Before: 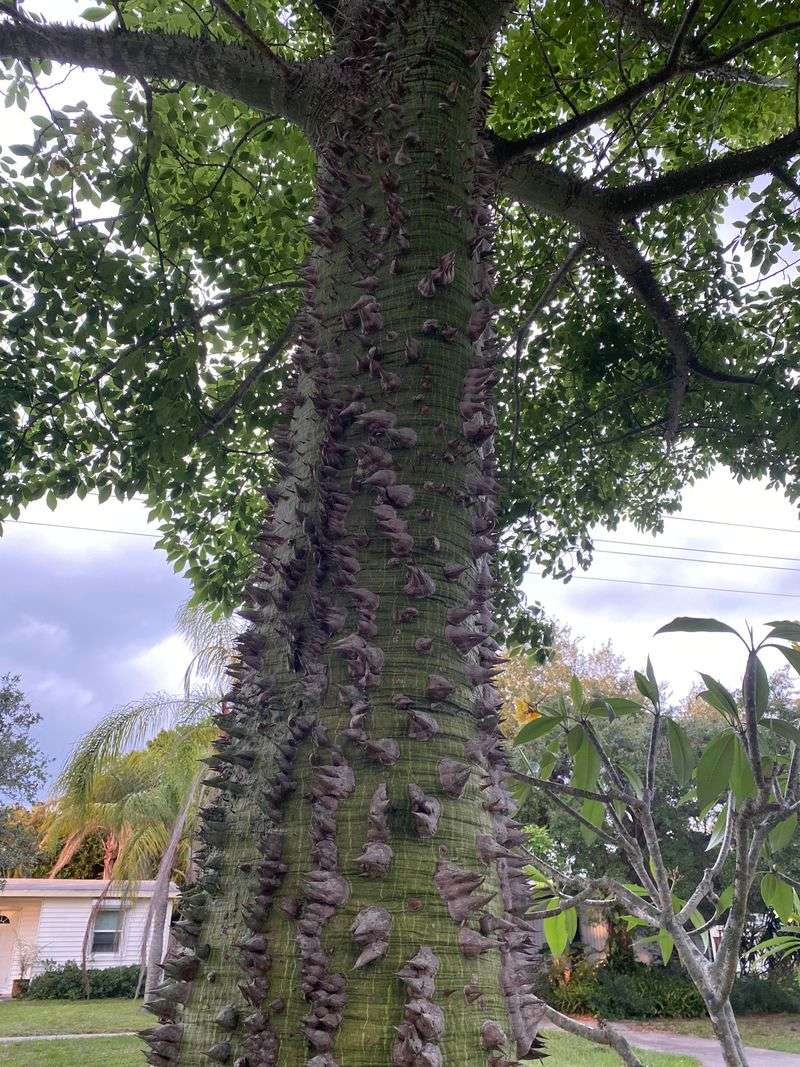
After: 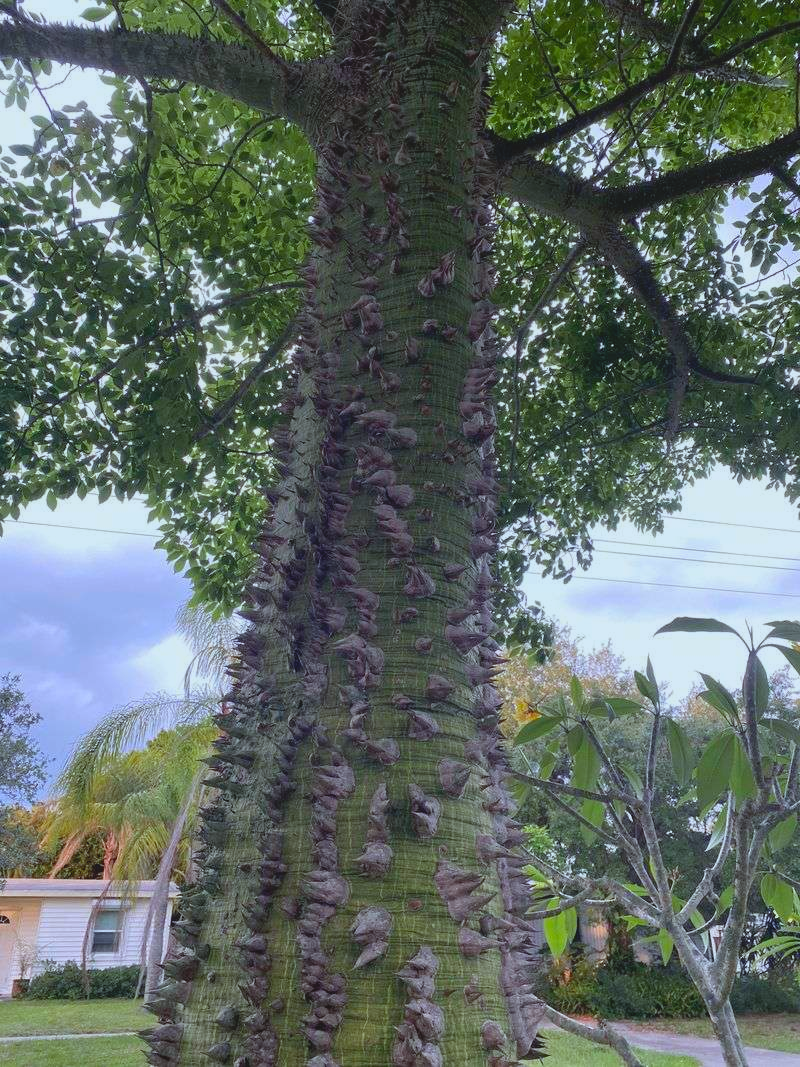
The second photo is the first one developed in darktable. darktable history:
white balance: red 0.925, blue 1.046
lowpass: radius 0.1, contrast 0.85, saturation 1.1, unbound 0
